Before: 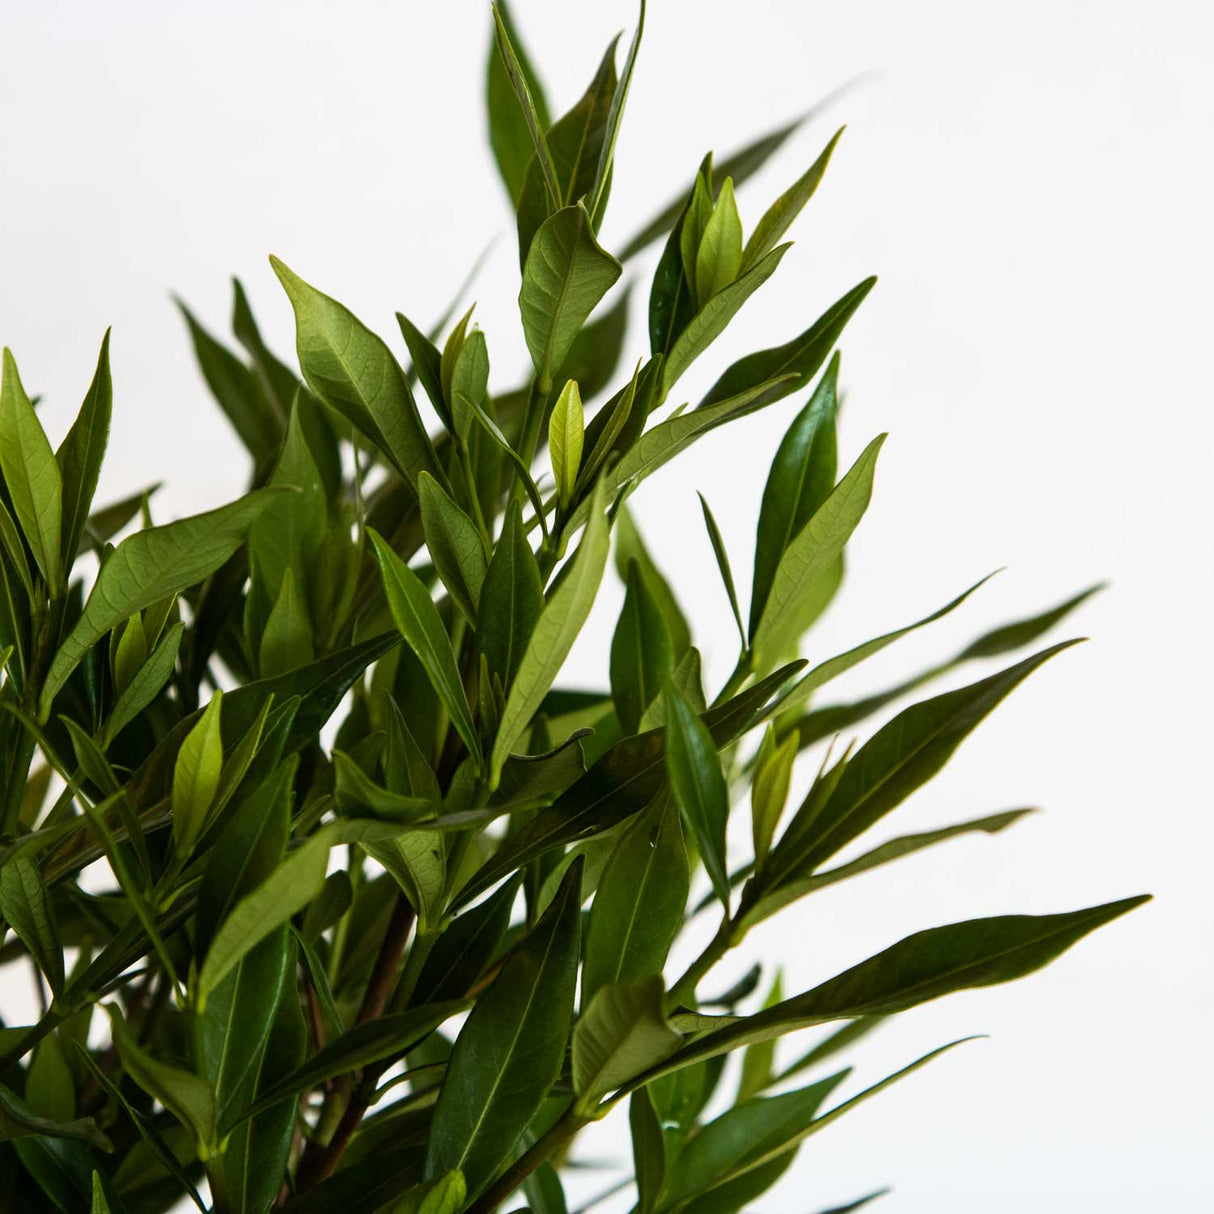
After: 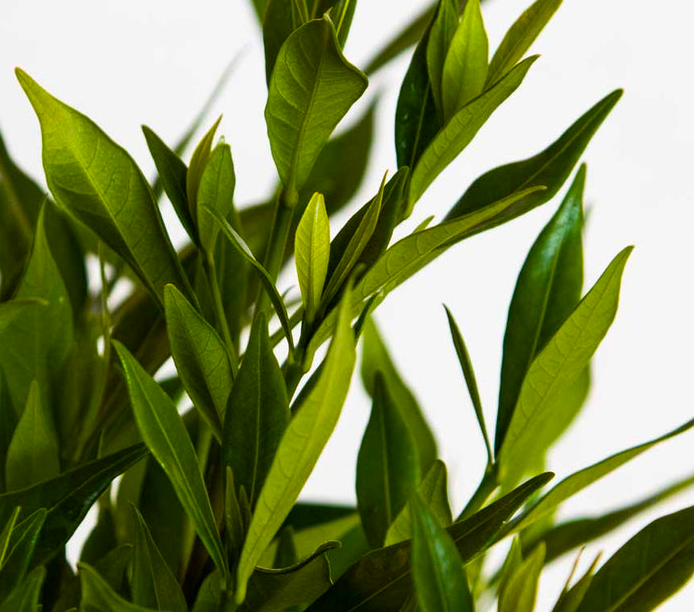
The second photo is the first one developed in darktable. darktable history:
color balance rgb: perceptual saturation grading › global saturation 30%, global vibrance 20%
haze removal: compatibility mode true, adaptive false
crop: left 20.932%, top 15.471%, right 21.848%, bottom 34.081%
